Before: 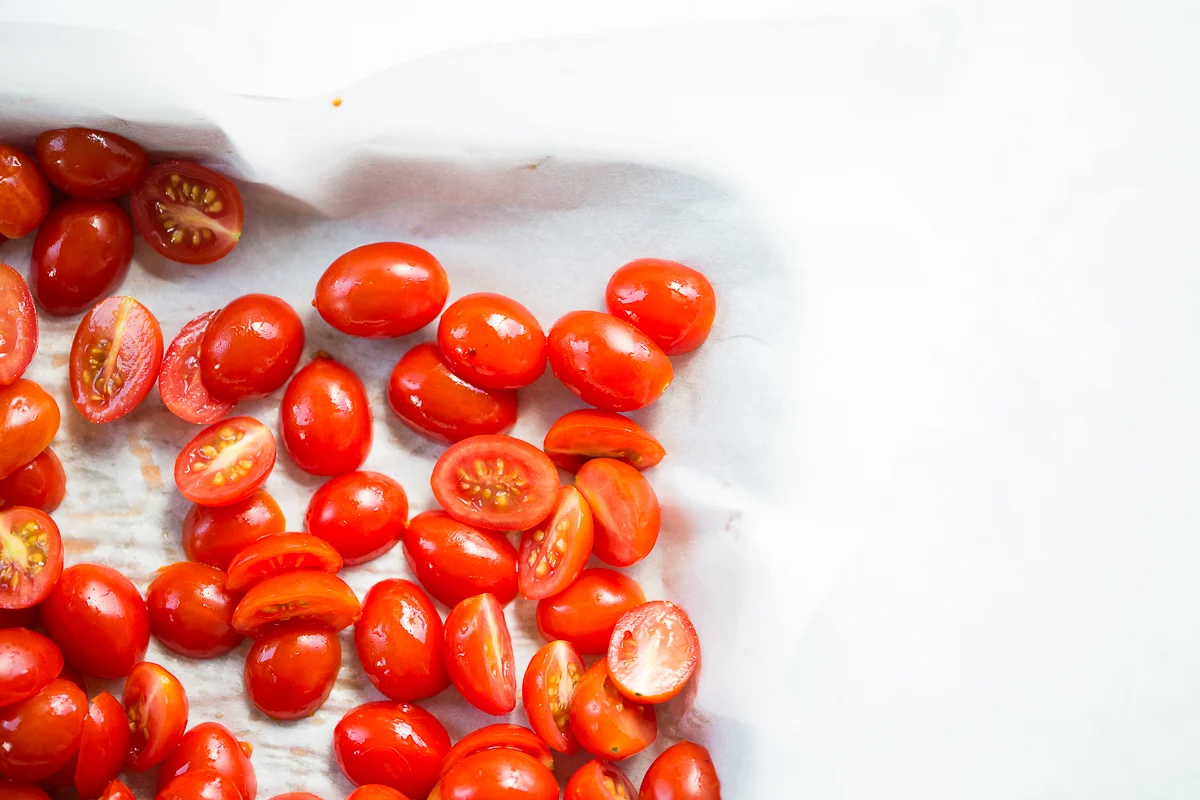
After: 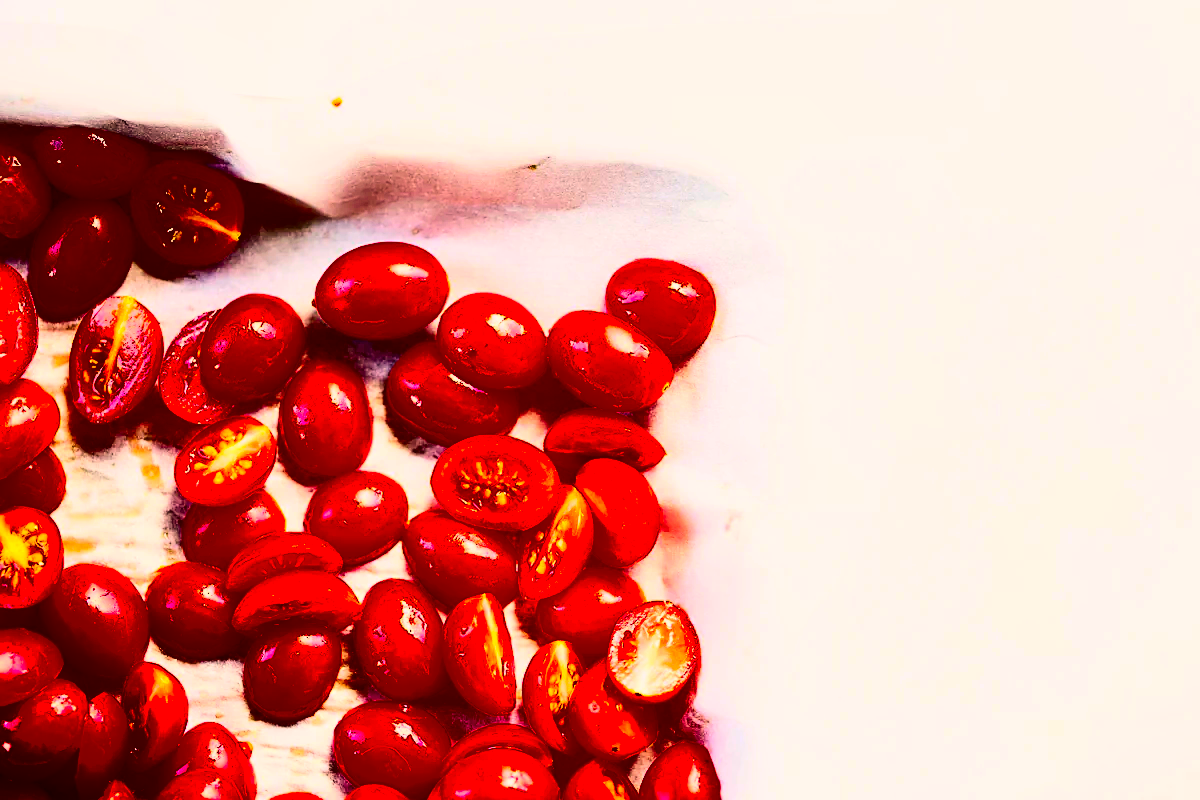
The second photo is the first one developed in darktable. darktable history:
shadows and highlights: low approximation 0.01, soften with gaussian
sharpen: on, module defaults
contrast brightness saturation: contrast 0.77, brightness -1, saturation 1
color correction: highlights a* 11.96, highlights b* 11.58
color balance rgb: perceptual saturation grading › global saturation 25%, global vibrance 20%
